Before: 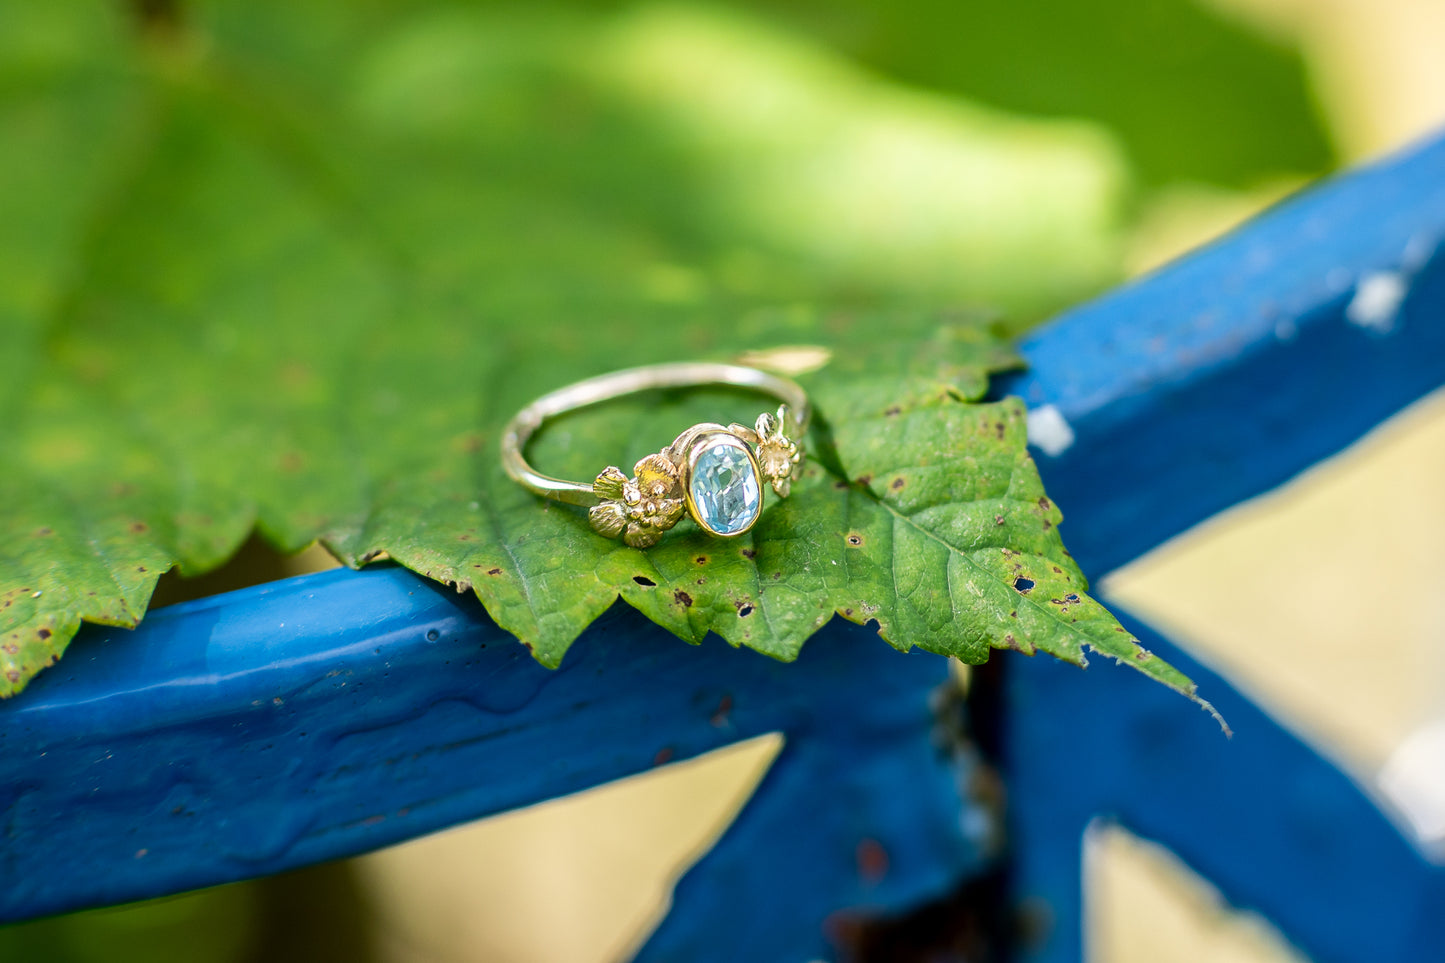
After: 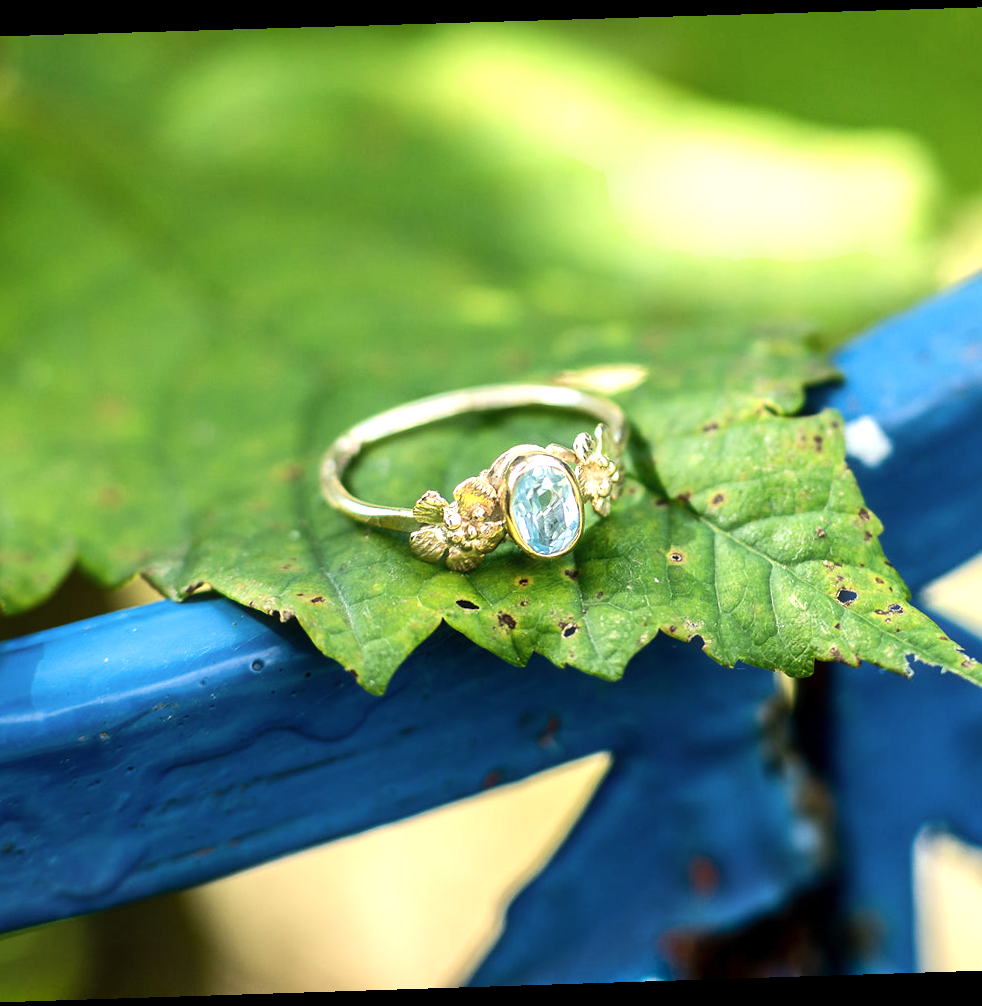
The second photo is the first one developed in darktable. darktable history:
haze removal: strength -0.05
shadows and highlights: radius 44.78, white point adjustment 6.64, compress 79.65%, highlights color adjustment 78.42%, soften with gaussian
white balance: red 1.009, blue 0.985
crop and rotate: left 13.342%, right 19.991%
tone equalizer: -8 EV -0.417 EV, -7 EV -0.389 EV, -6 EV -0.333 EV, -5 EV -0.222 EV, -3 EV 0.222 EV, -2 EV 0.333 EV, -1 EV 0.389 EV, +0 EV 0.417 EV, edges refinement/feathering 500, mask exposure compensation -1.57 EV, preserve details no
rotate and perspective: rotation -1.77°, lens shift (horizontal) 0.004, automatic cropping off
